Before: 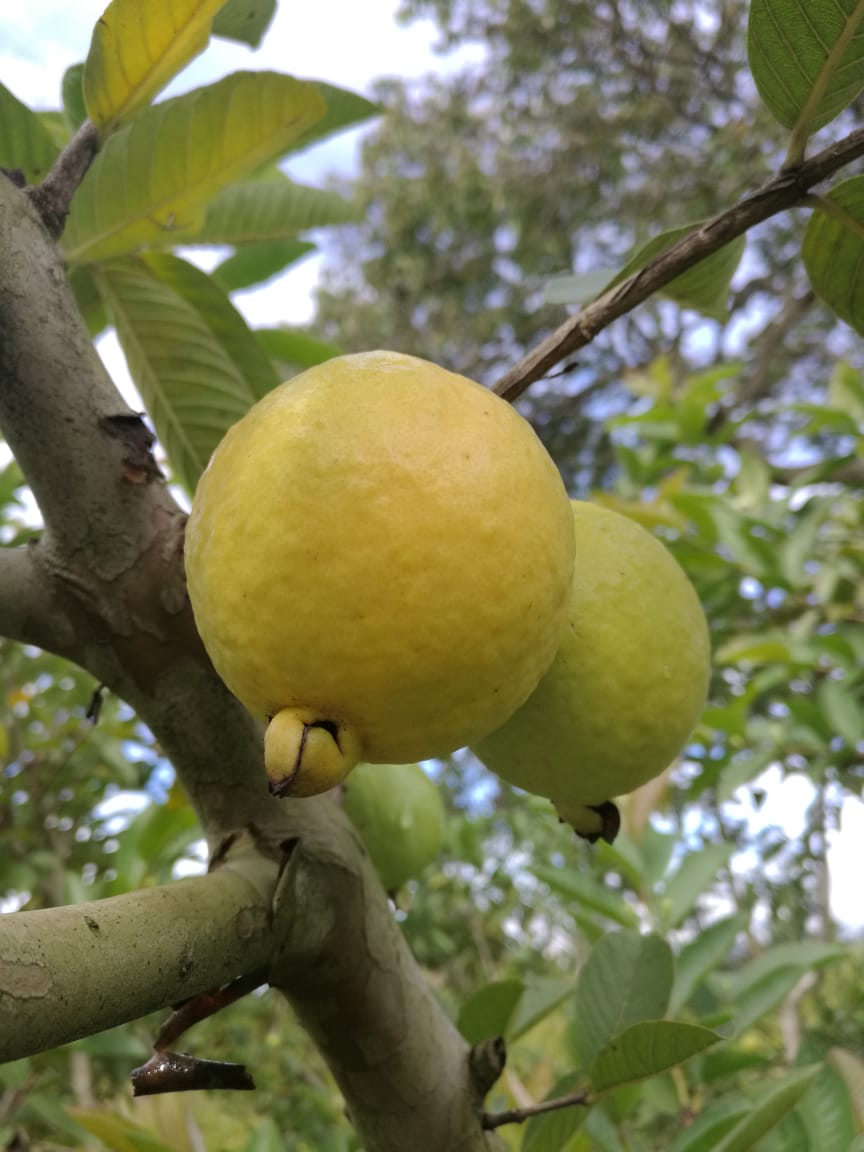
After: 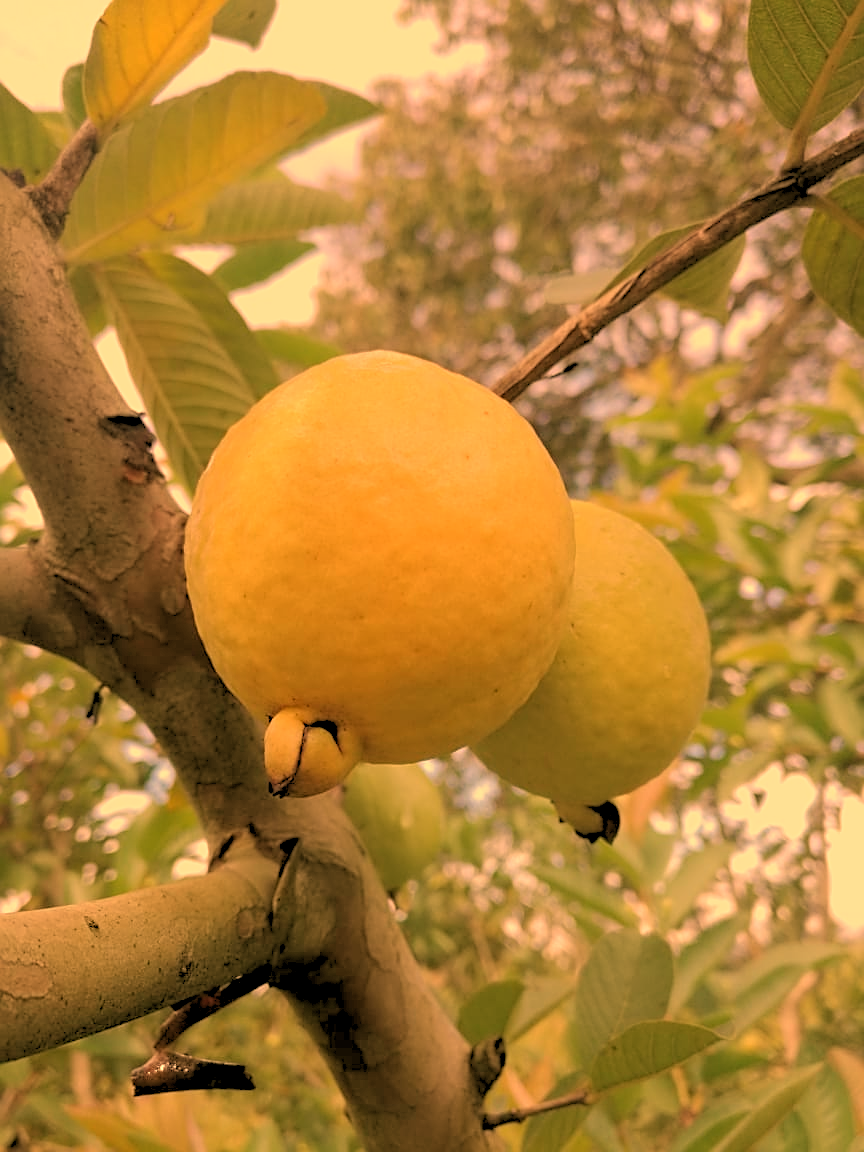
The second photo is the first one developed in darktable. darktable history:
sharpen: on, module defaults
color balance: mode lift, gamma, gain (sRGB), lift [1.04, 1, 1, 0.97], gamma [1.01, 1, 1, 0.97], gain [0.96, 1, 1, 0.97]
white balance: red 1.467, blue 0.684
rgb levels: preserve colors sum RGB, levels [[0.038, 0.433, 0.934], [0, 0.5, 1], [0, 0.5, 1]]
